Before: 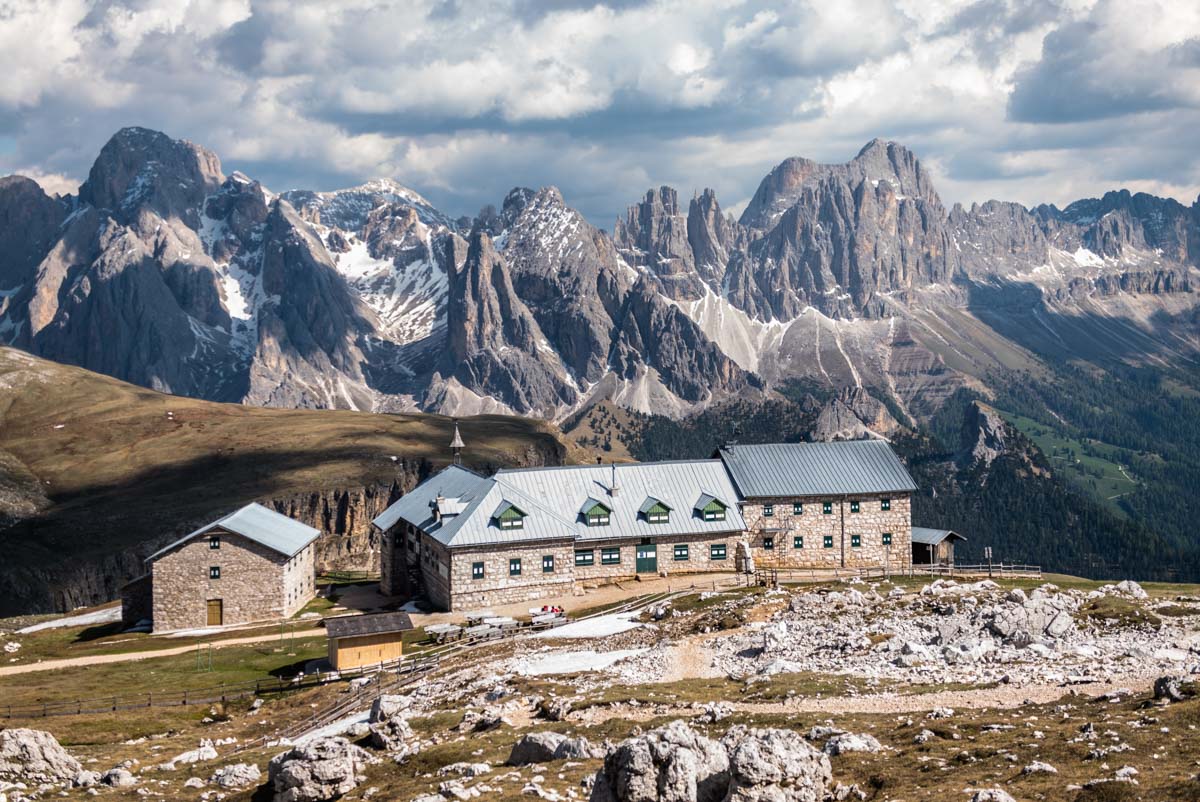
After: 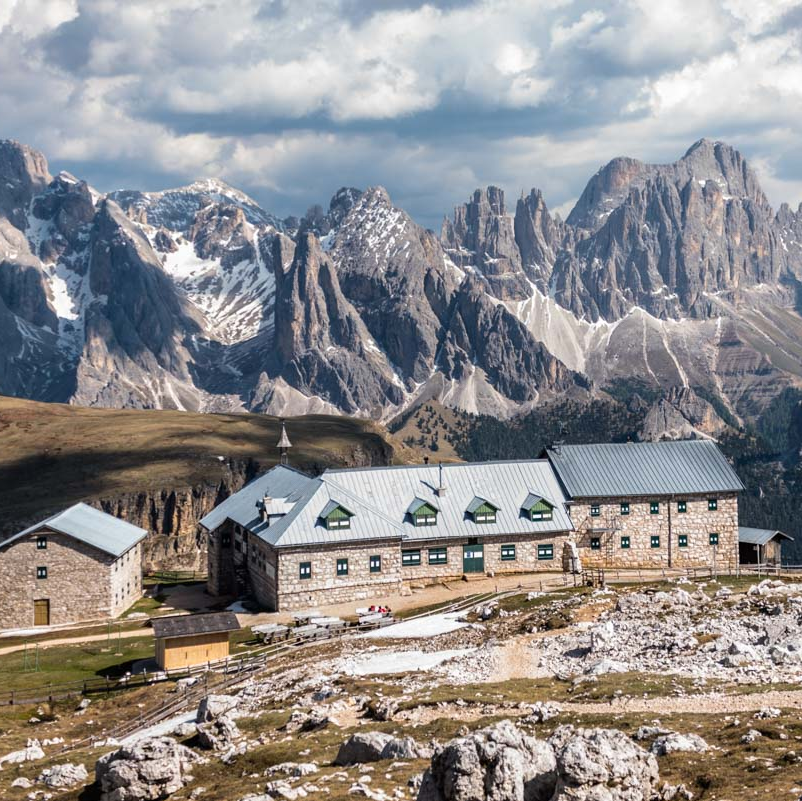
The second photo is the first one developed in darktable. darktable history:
crop and rotate: left 14.42%, right 18.675%
